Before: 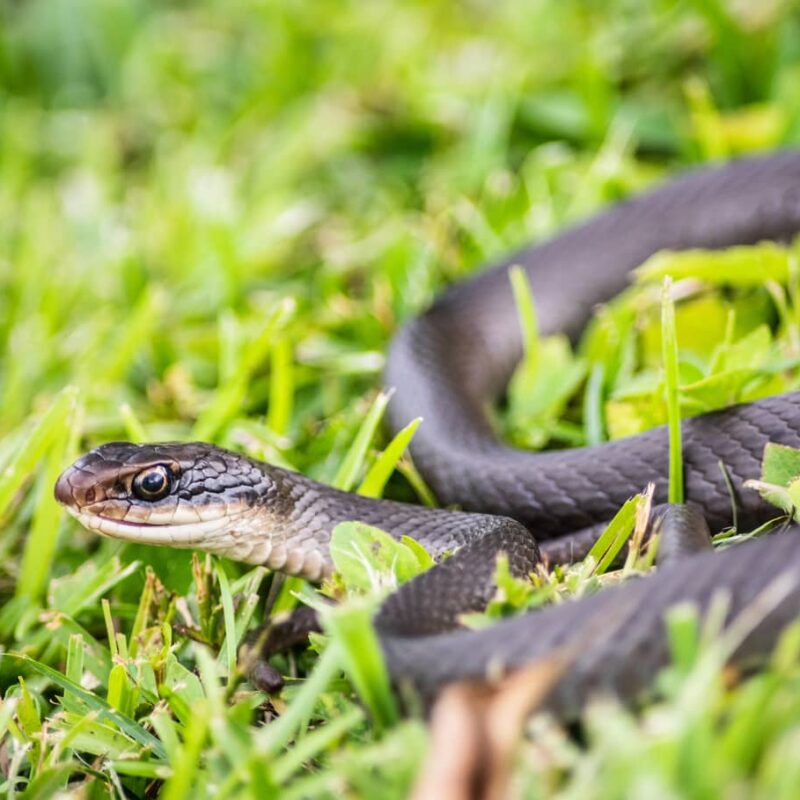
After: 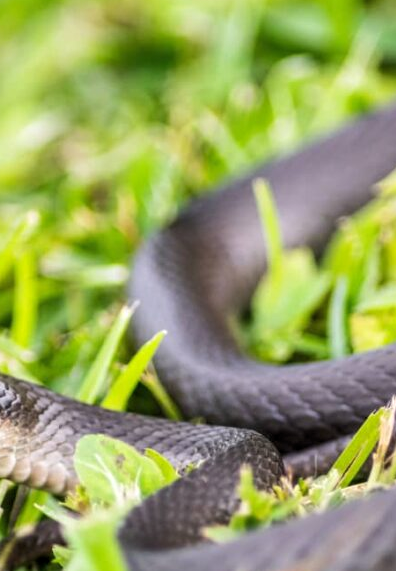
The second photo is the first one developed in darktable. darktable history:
crop: left 32.075%, top 10.976%, right 18.355%, bottom 17.596%
levels: mode automatic, black 0.023%, white 99.97%, levels [0.062, 0.494, 0.925]
